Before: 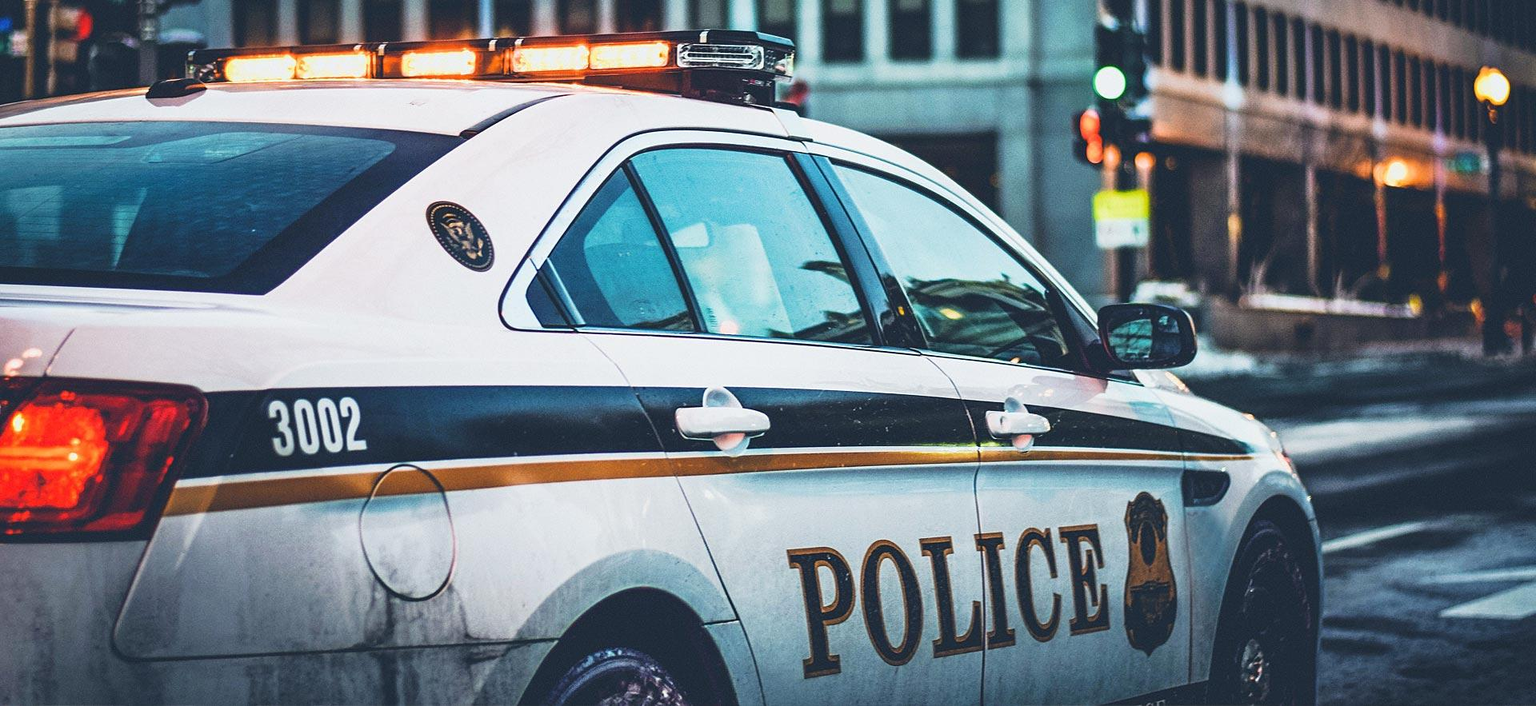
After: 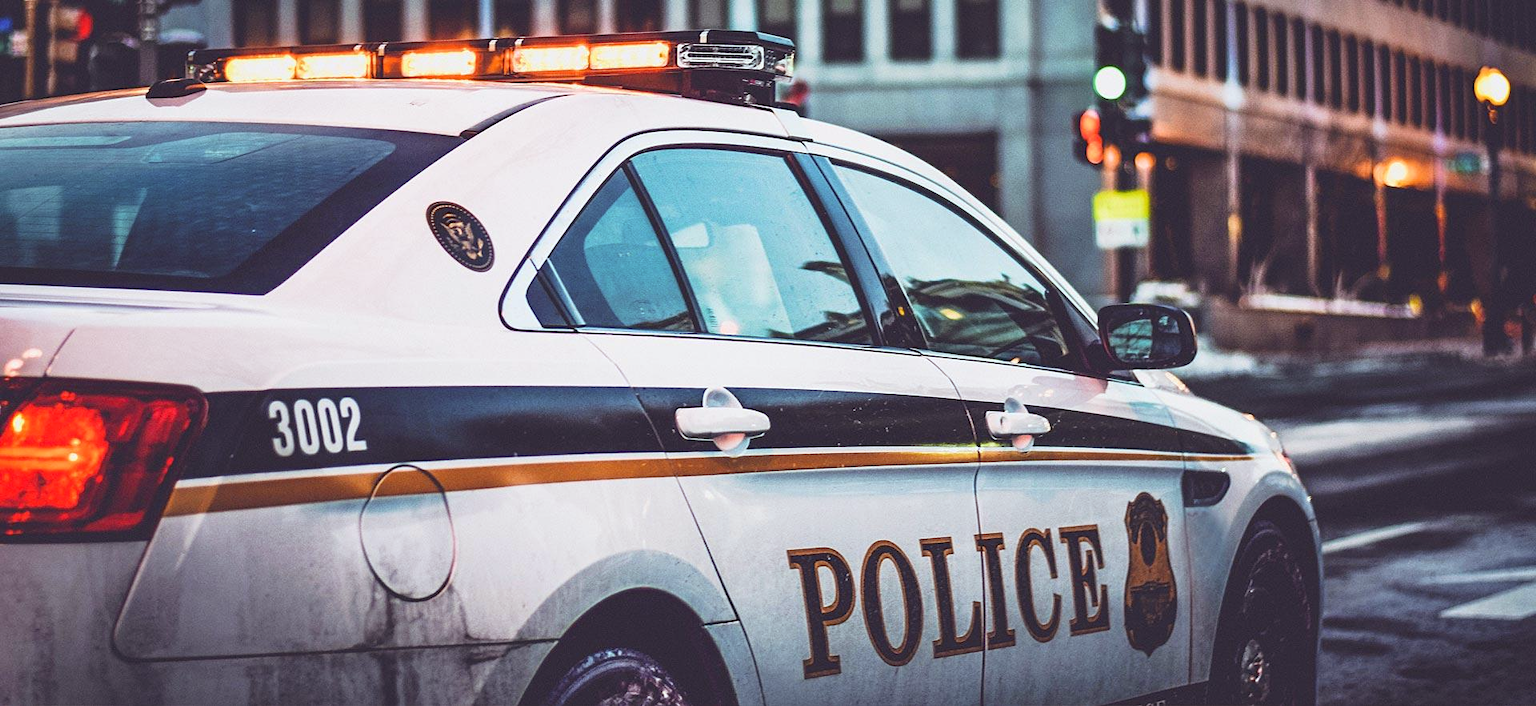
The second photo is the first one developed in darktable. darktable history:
rgb levels: mode RGB, independent channels, levels [[0, 0.474, 1], [0, 0.5, 1], [0, 0.5, 1]]
